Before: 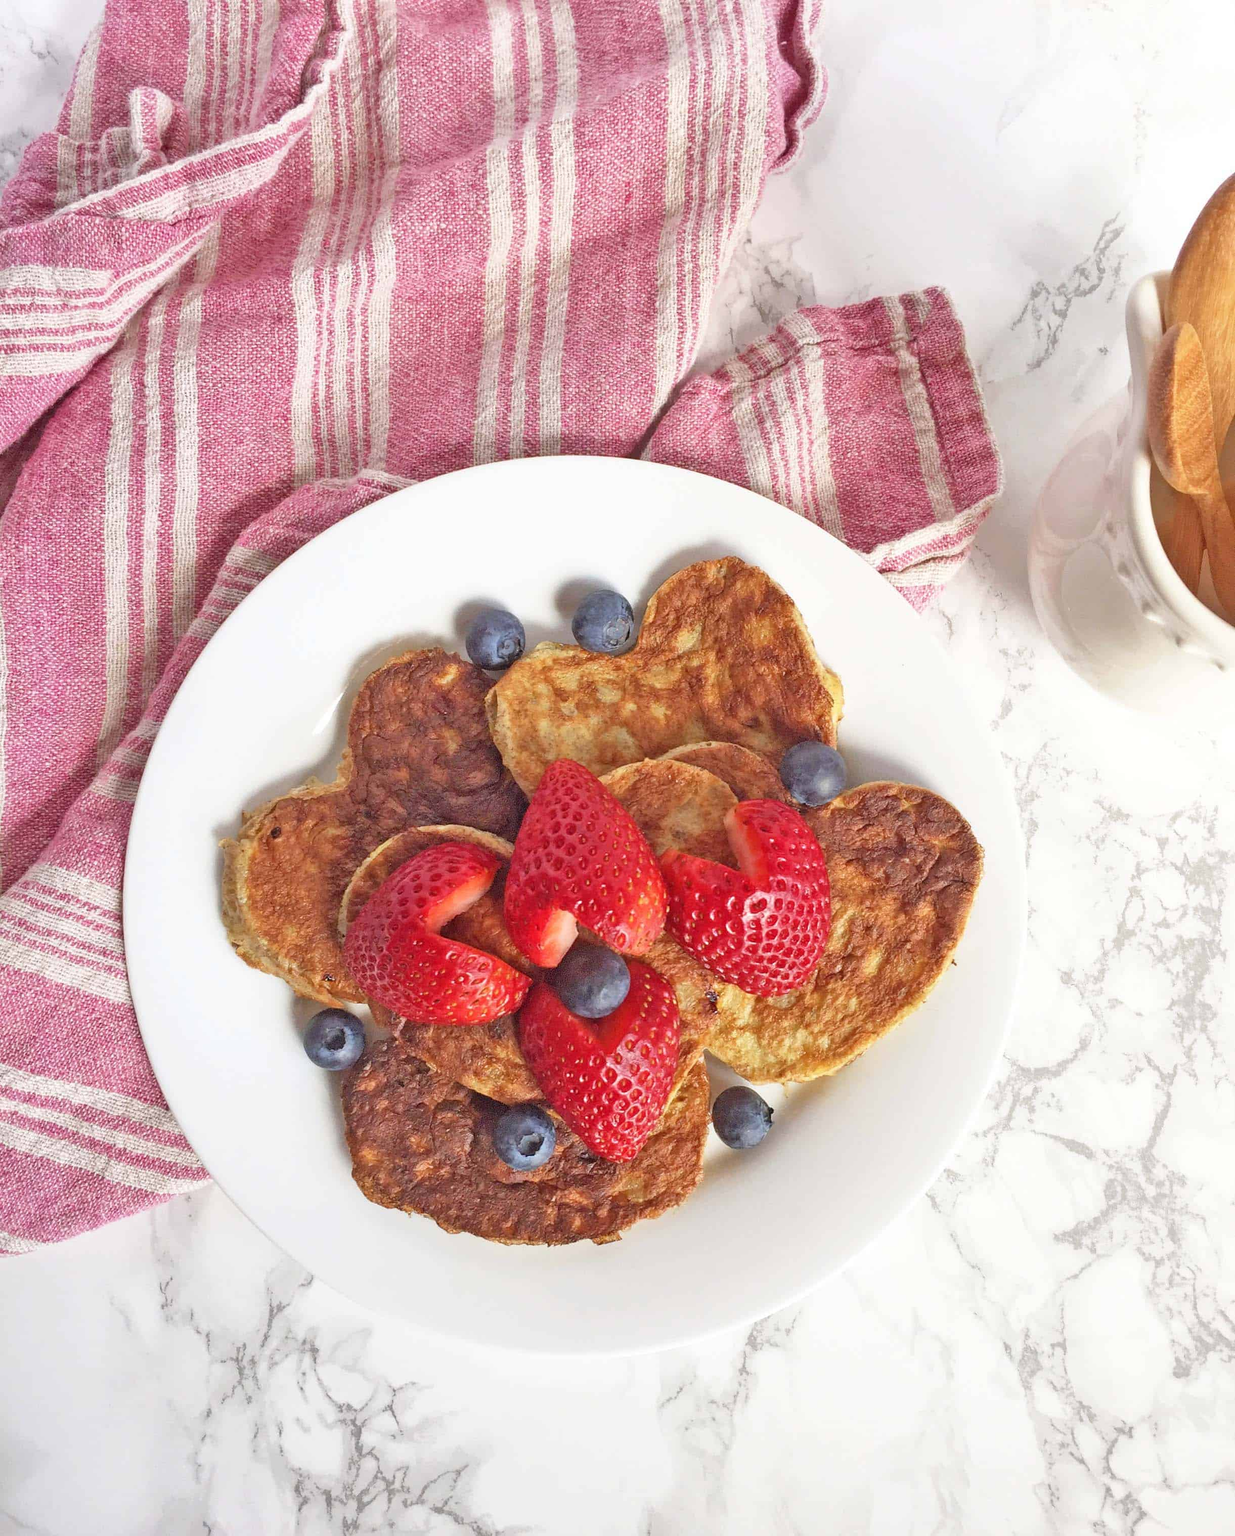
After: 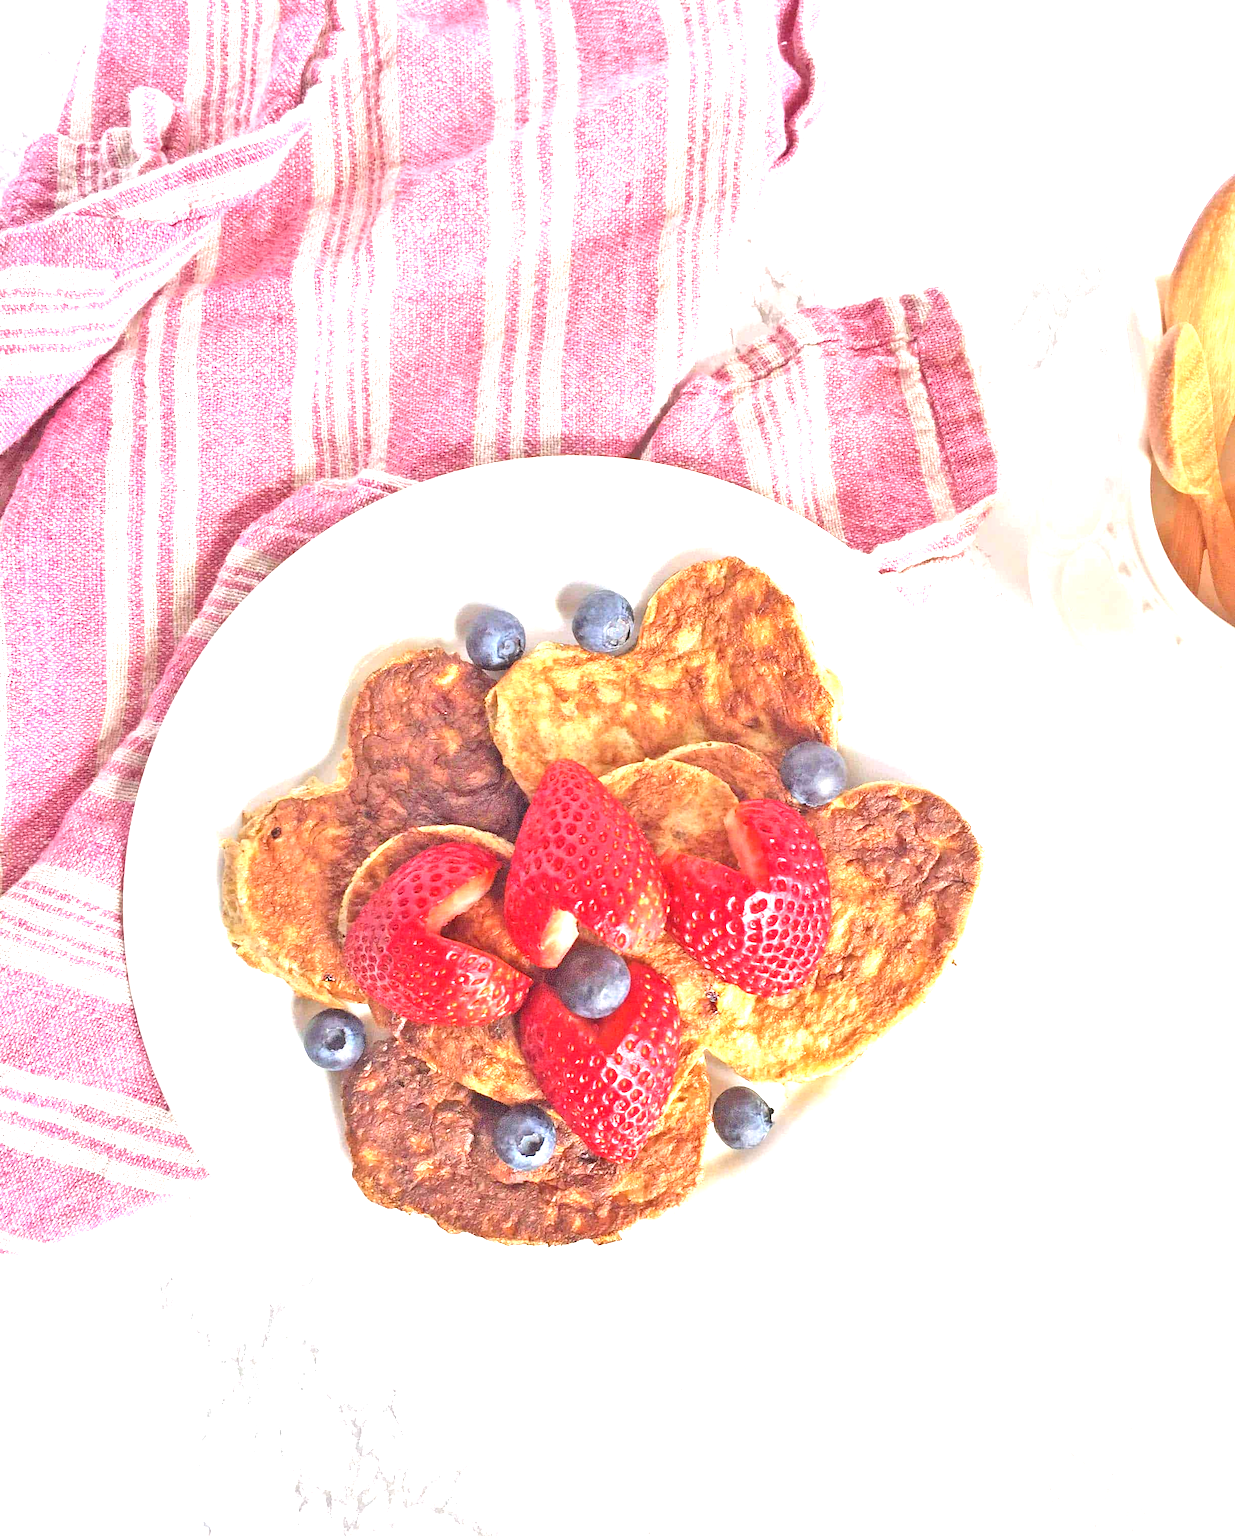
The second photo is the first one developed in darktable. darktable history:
exposure: black level correction 0, exposure 1.379 EV, compensate exposure bias true, compensate highlight preservation false
color zones: curves: ch0 [(0, 0.5) (0.143, 0.5) (0.286, 0.5) (0.429, 0.5) (0.571, 0.5) (0.714, 0.476) (0.857, 0.5) (1, 0.5)]; ch2 [(0, 0.5) (0.143, 0.5) (0.286, 0.5) (0.429, 0.5) (0.571, 0.5) (0.714, 0.487) (0.857, 0.5) (1, 0.5)]
